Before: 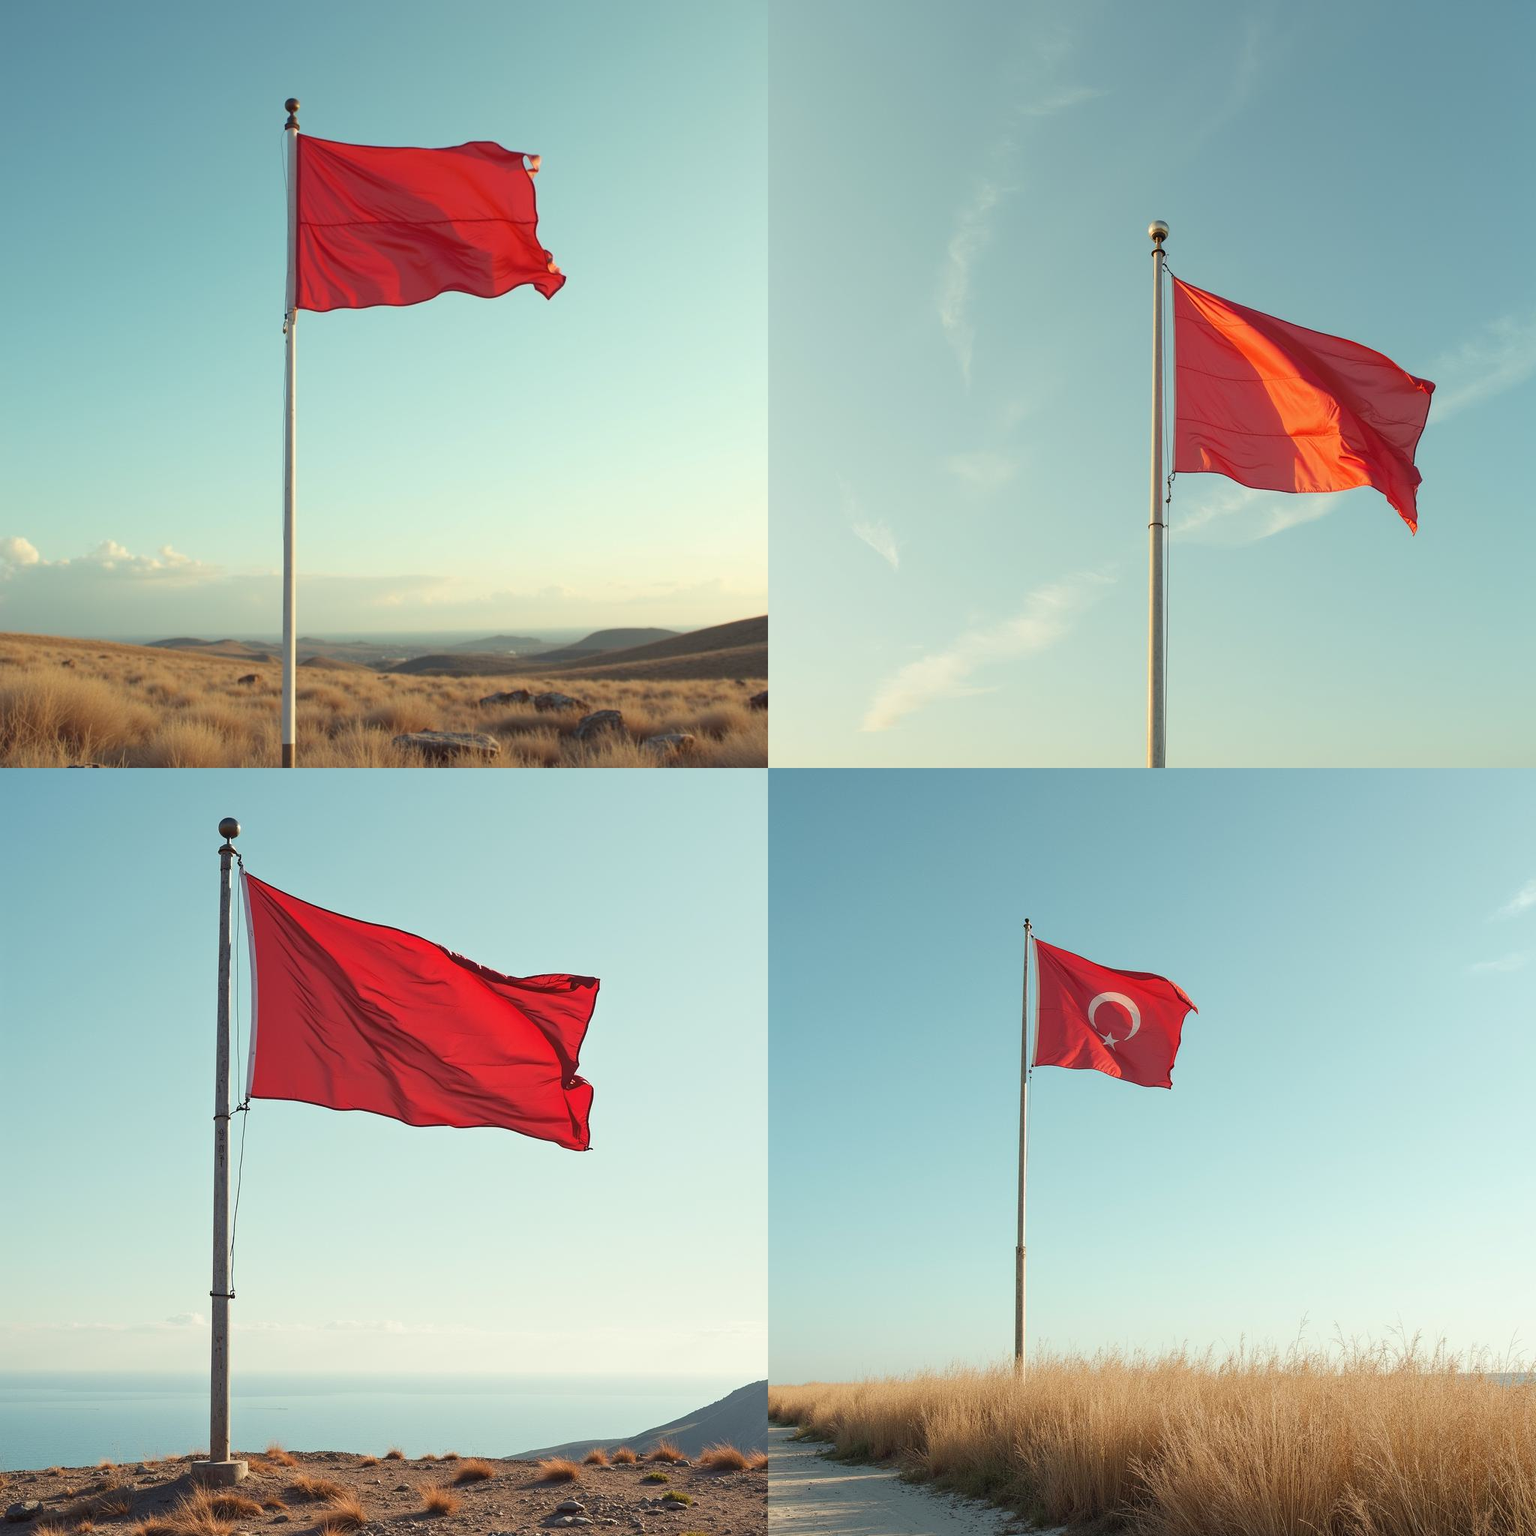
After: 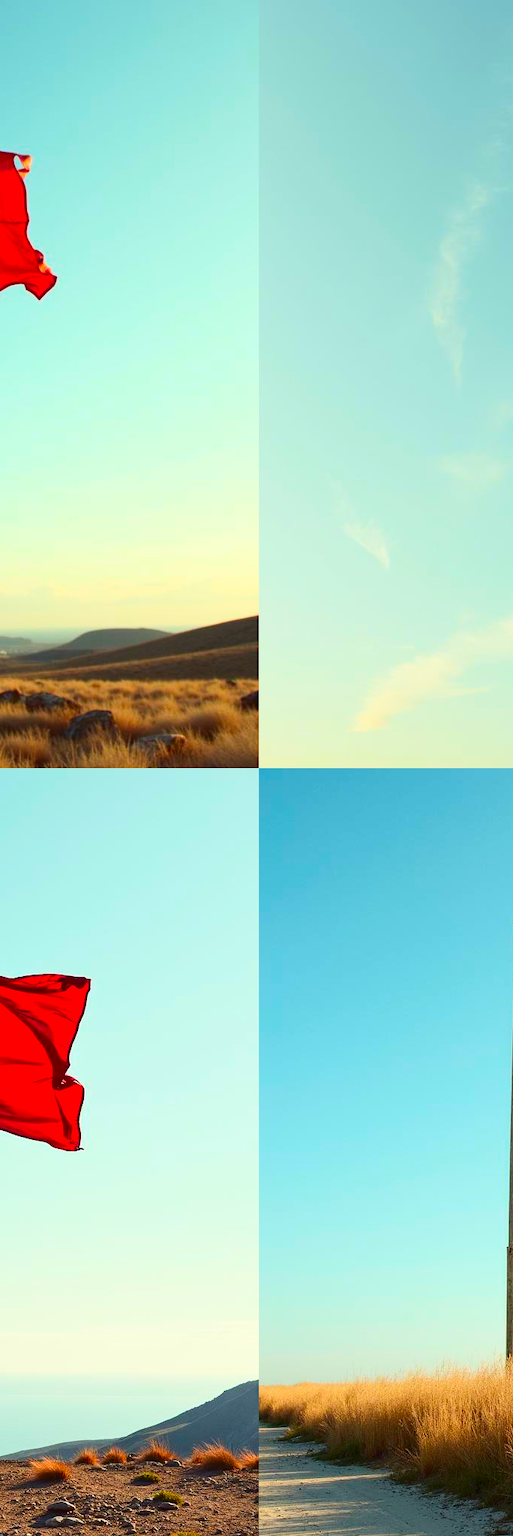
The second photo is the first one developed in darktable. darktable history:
tone equalizer: edges refinement/feathering 500, mask exposure compensation -1.57 EV, preserve details no
crop: left 33.187%, right 33.412%
contrast brightness saturation: contrast 0.266, brightness 0.016, saturation 0.869
